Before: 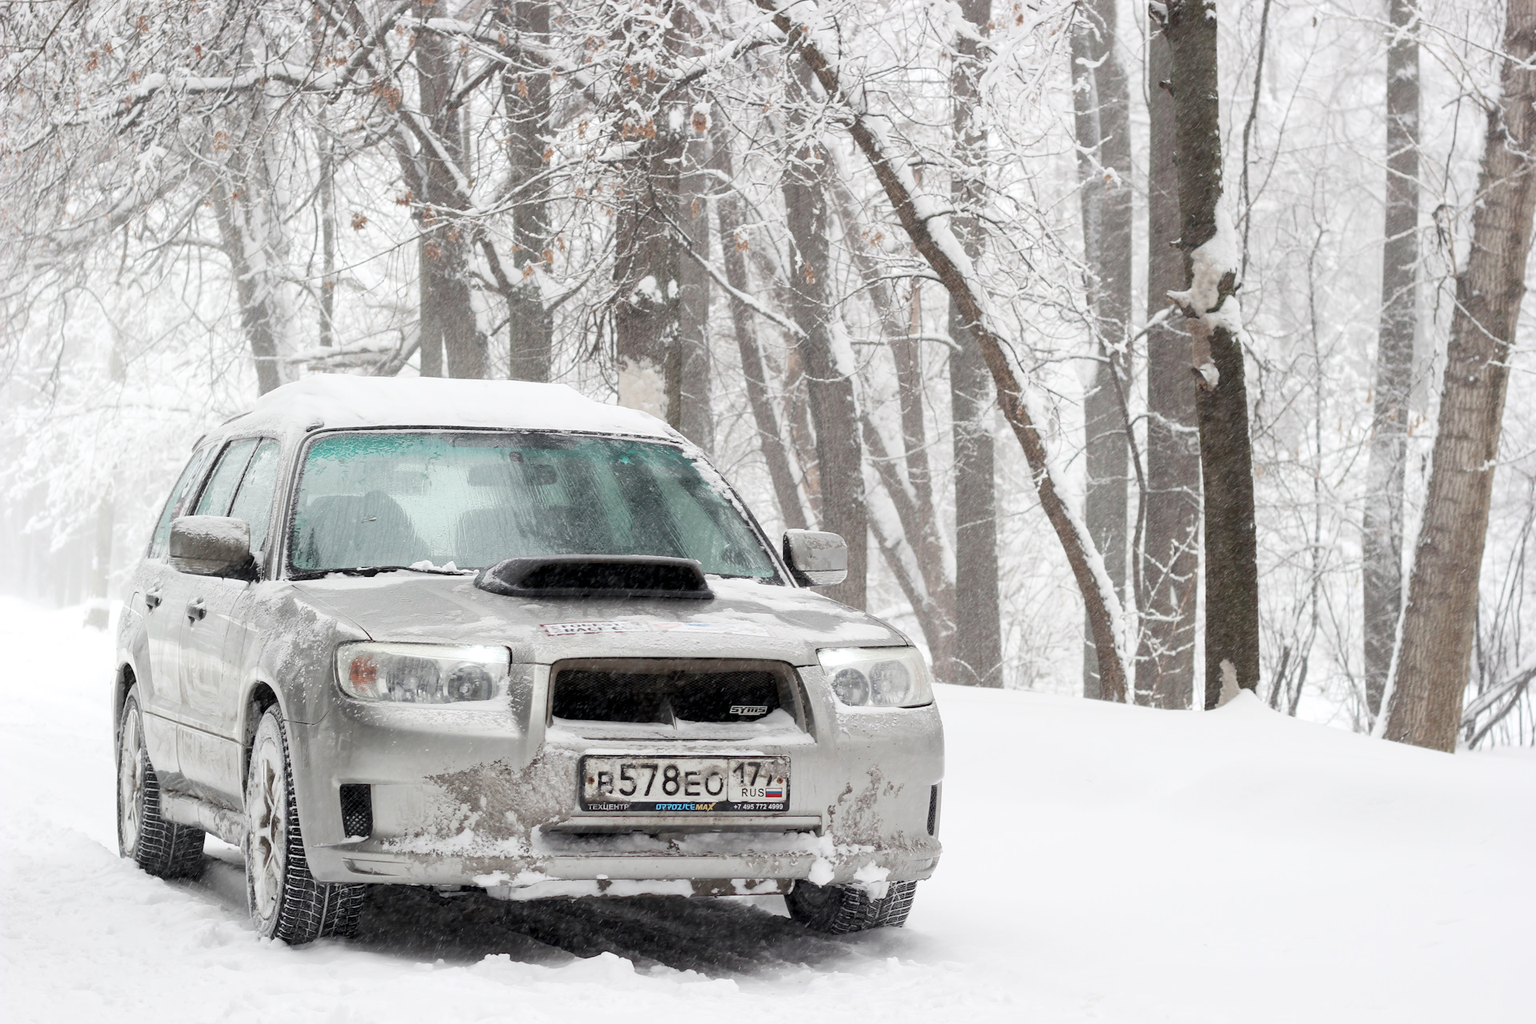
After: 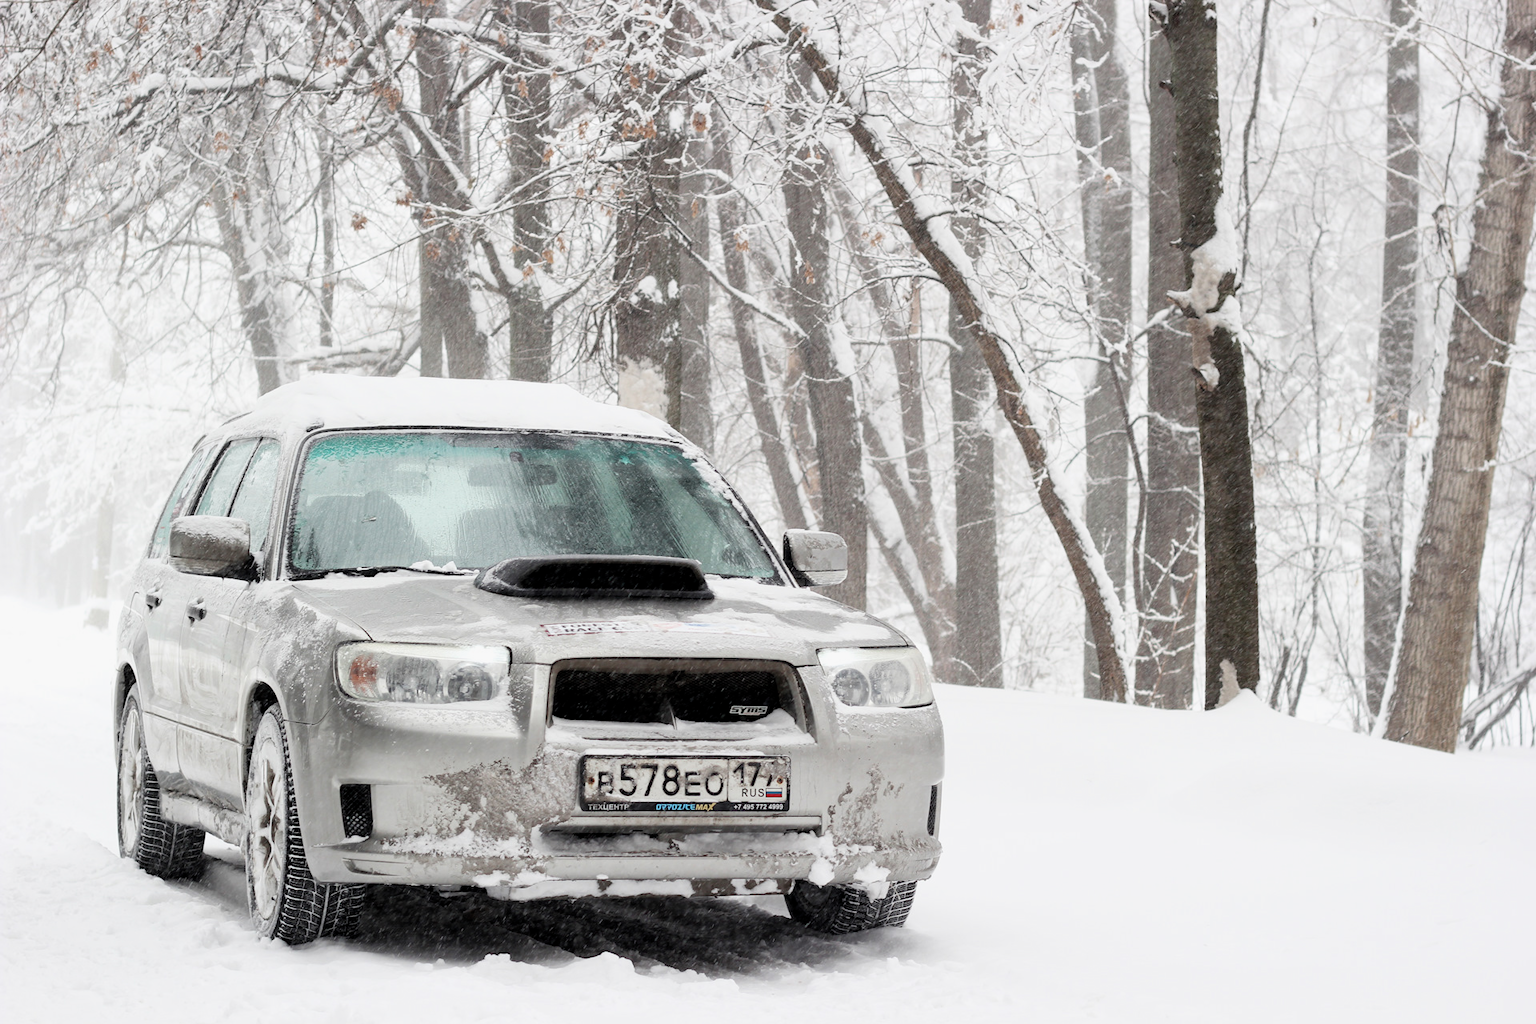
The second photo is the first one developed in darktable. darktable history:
tone equalizer: on, module defaults
filmic rgb: black relative exposure -12.86 EV, white relative exposure 2.81 EV, target black luminance 0%, hardness 8.61, latitude 70.1%, contrast 1.134, shadows ↔ highlights balance -0.957%
